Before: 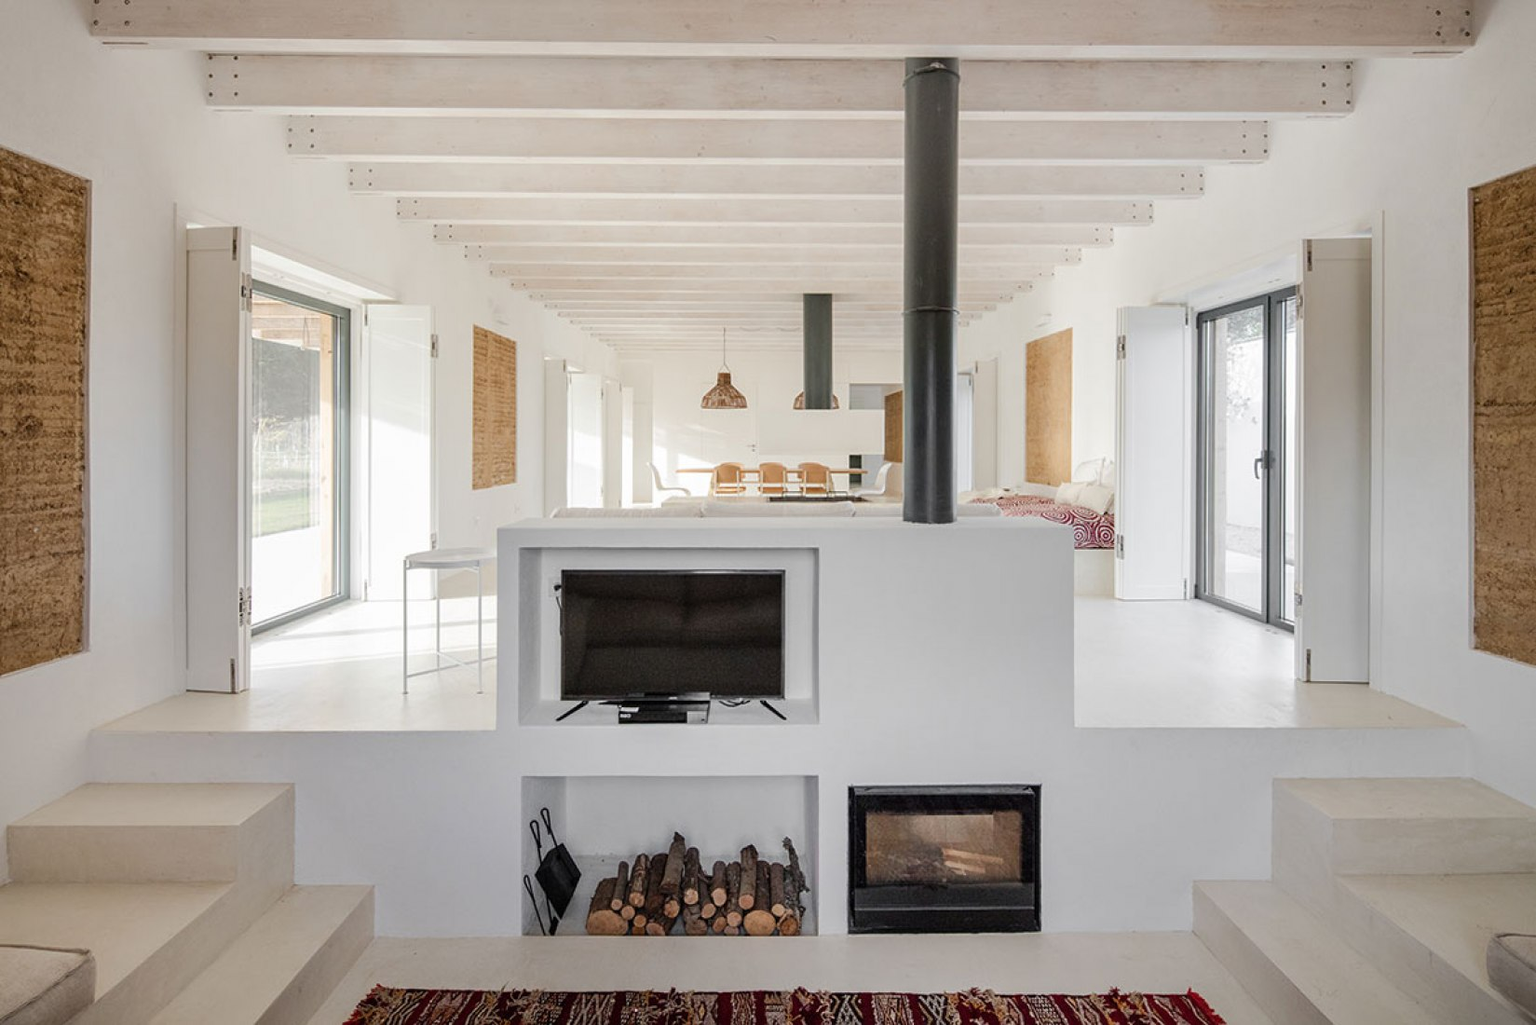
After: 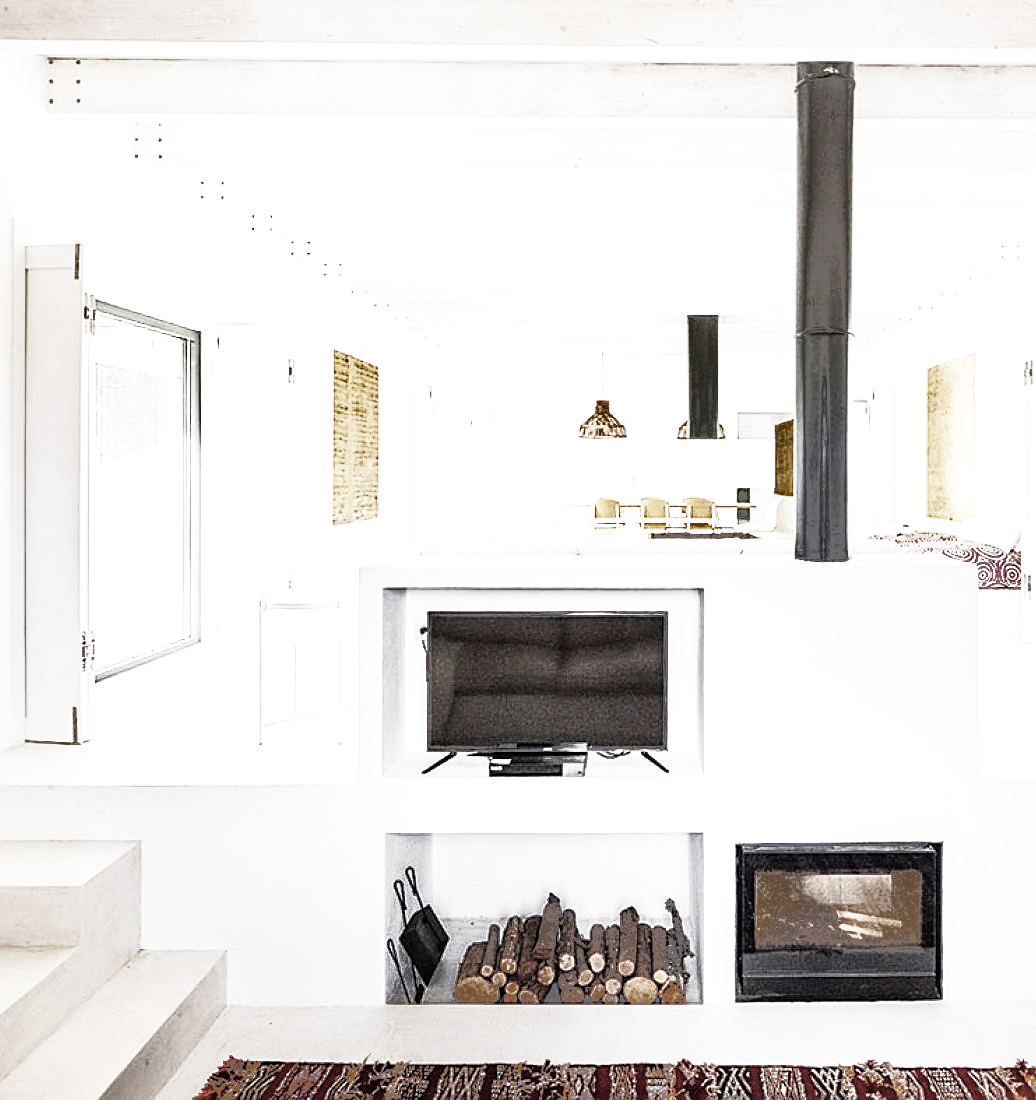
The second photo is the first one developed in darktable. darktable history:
exposure: black level correction 0, exposure 1 EV, compensate exposure bias true, compensate highlight preservation false
crop: left 10.644%, right 26.528%
sharpen: on, module defaults
shadows and highlights: shadows 38.43, highlights -74.54
white balance: red 1.004, blue 1.024
color correction: saturation 0.5
base curve: curves: ch0 [(0, 0) (0.007, 0.004) (0.027, 0.03) (0.046, 0.07) (0.207, 0.54) (0.442, 0.872) (0.673, 0.972) (1, 1)], preserve colors none
